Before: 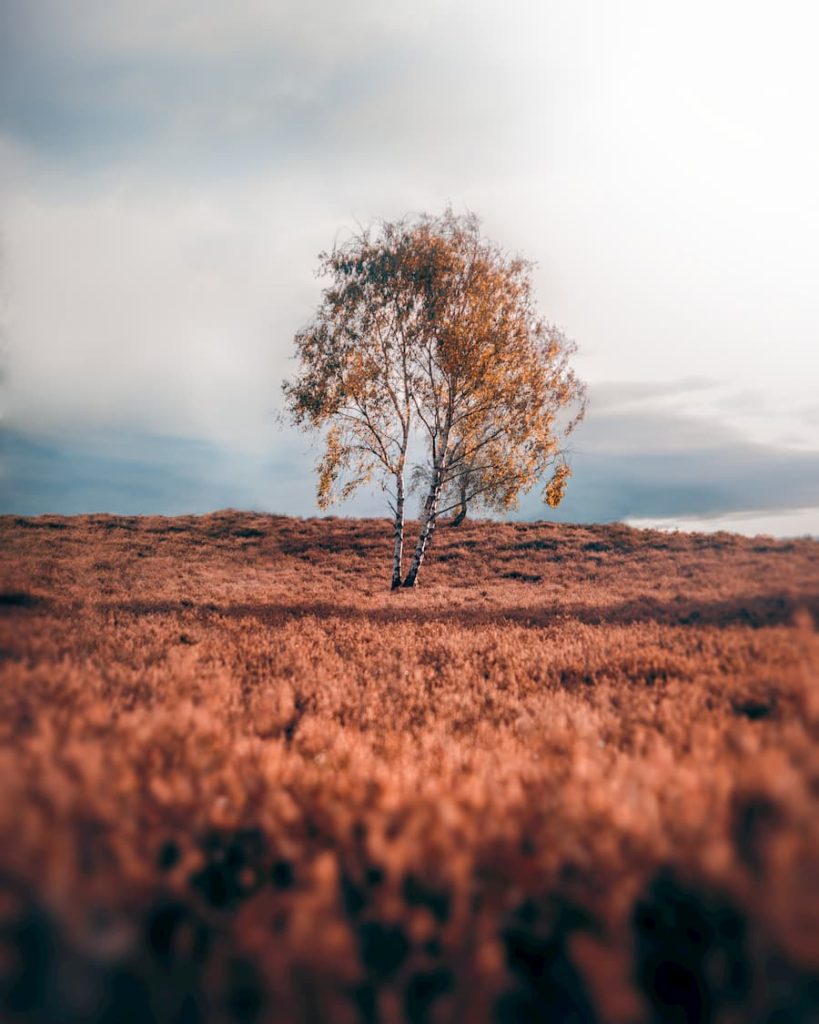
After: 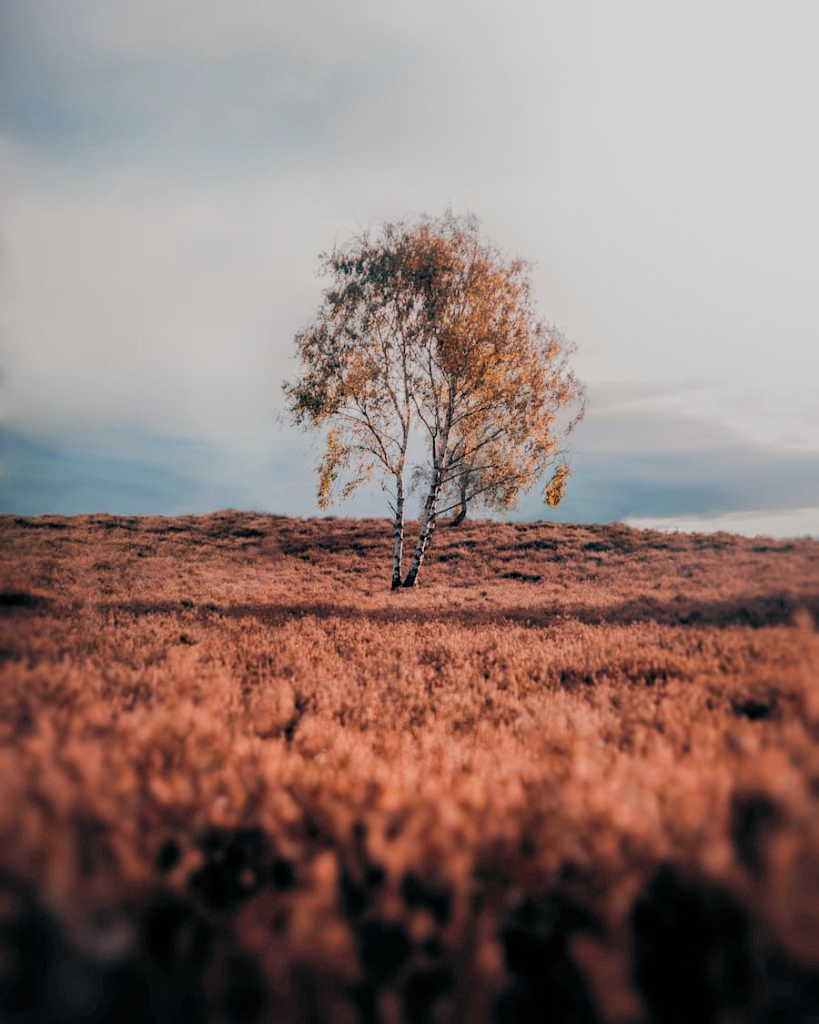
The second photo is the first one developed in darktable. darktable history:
filmic rgb: black relative exposure -7.65 EV, white relative exposure 4.56 EV, hardness 3.61, add noise in highlights 0.002, preserve chrominance luminance Y, color science v3 (2019), use custom middle-gray values true, contrast in highlights soft
